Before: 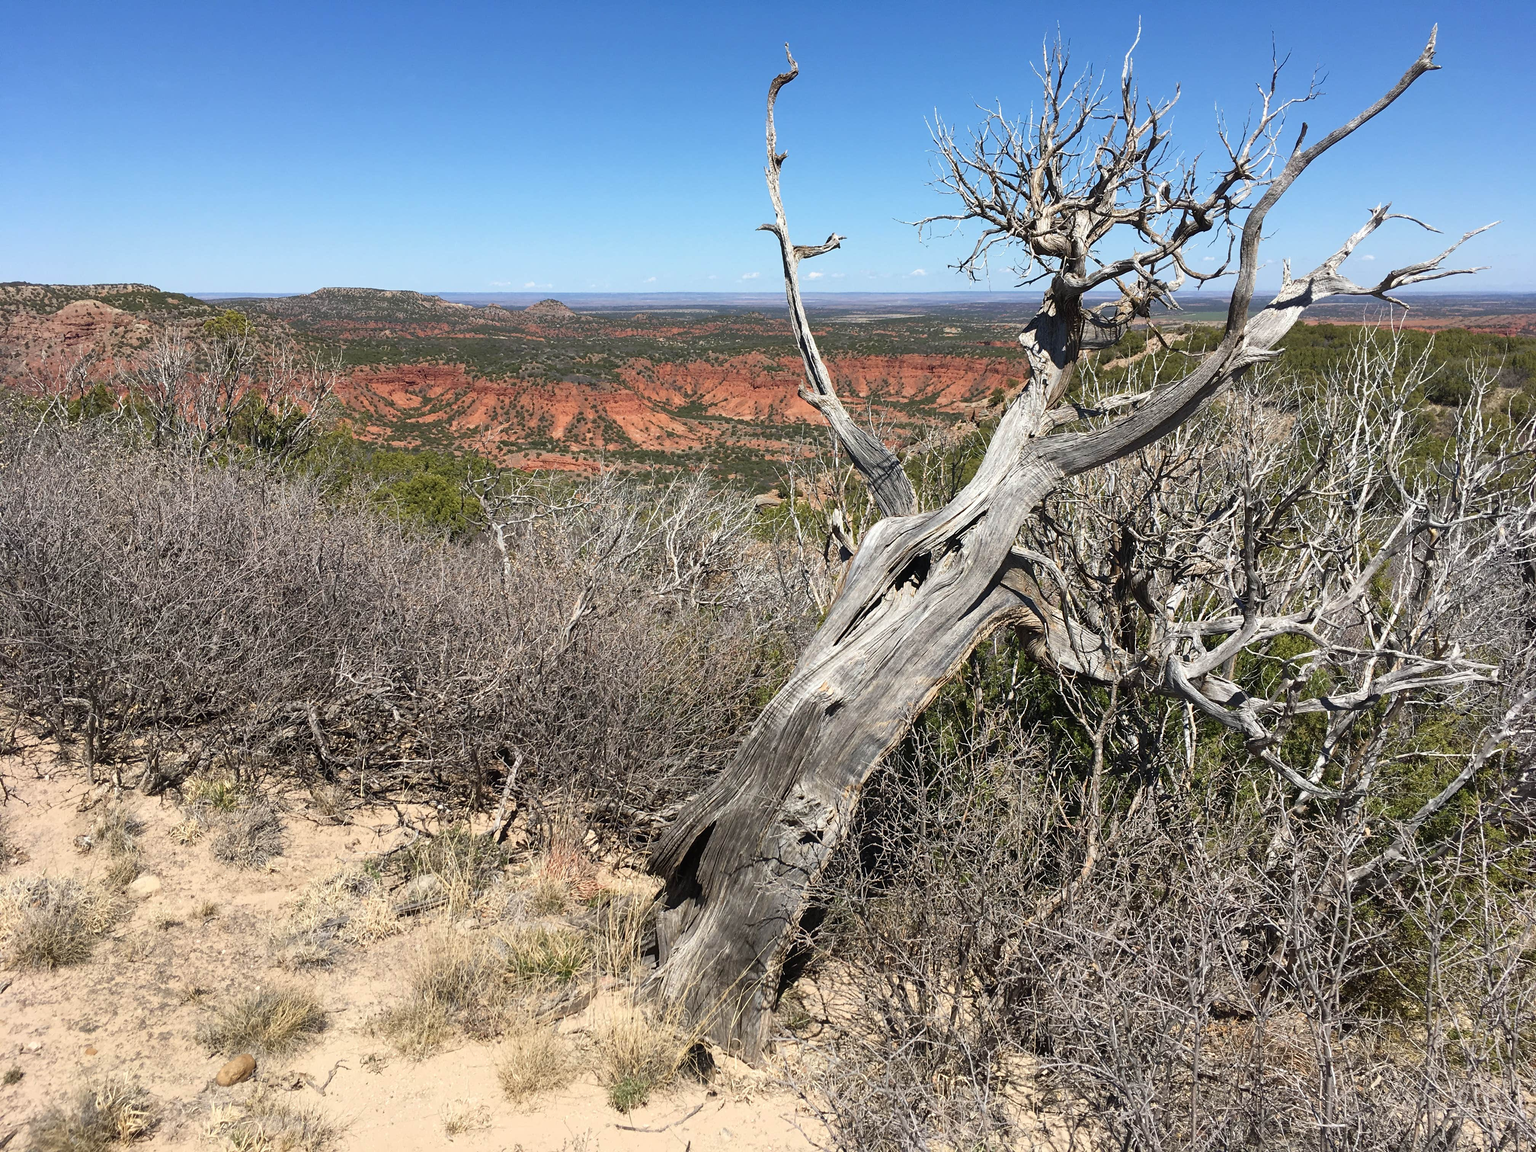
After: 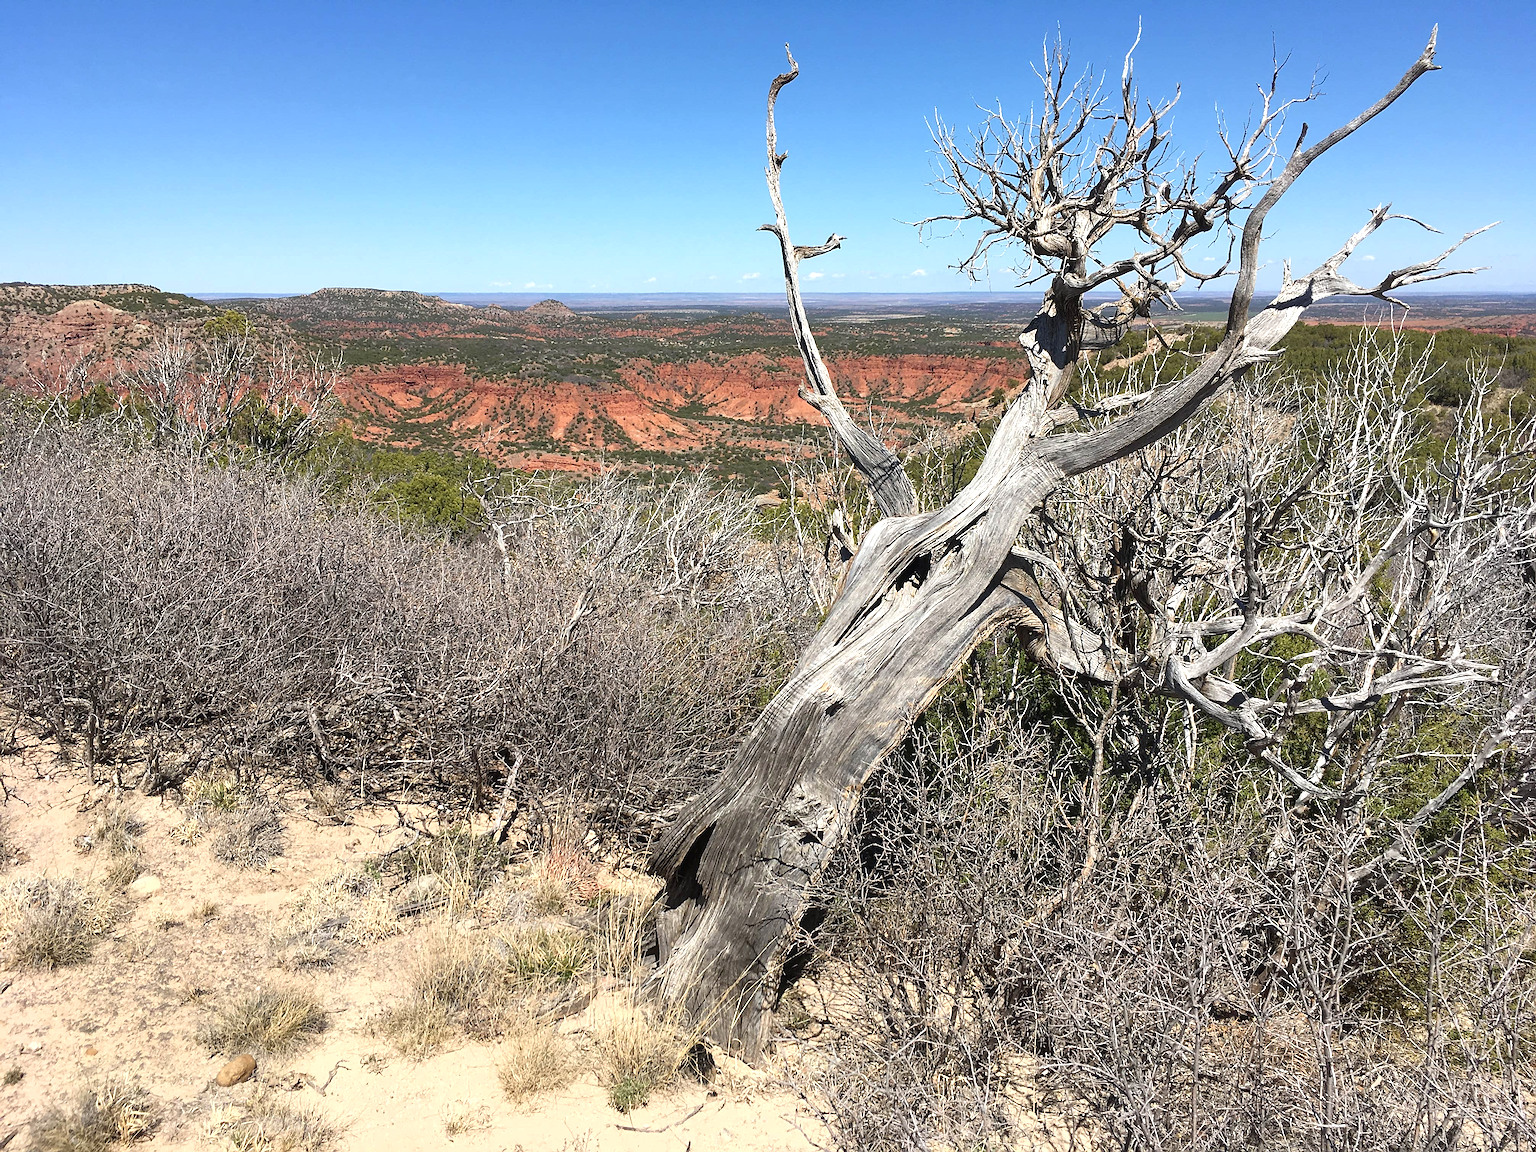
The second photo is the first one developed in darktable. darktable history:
sharpen: on, module defaults
exposure: exposure 0.294 EV, compensate exposure bias true, compensate highlight preservation false
tone equalizer: on, module defaults
